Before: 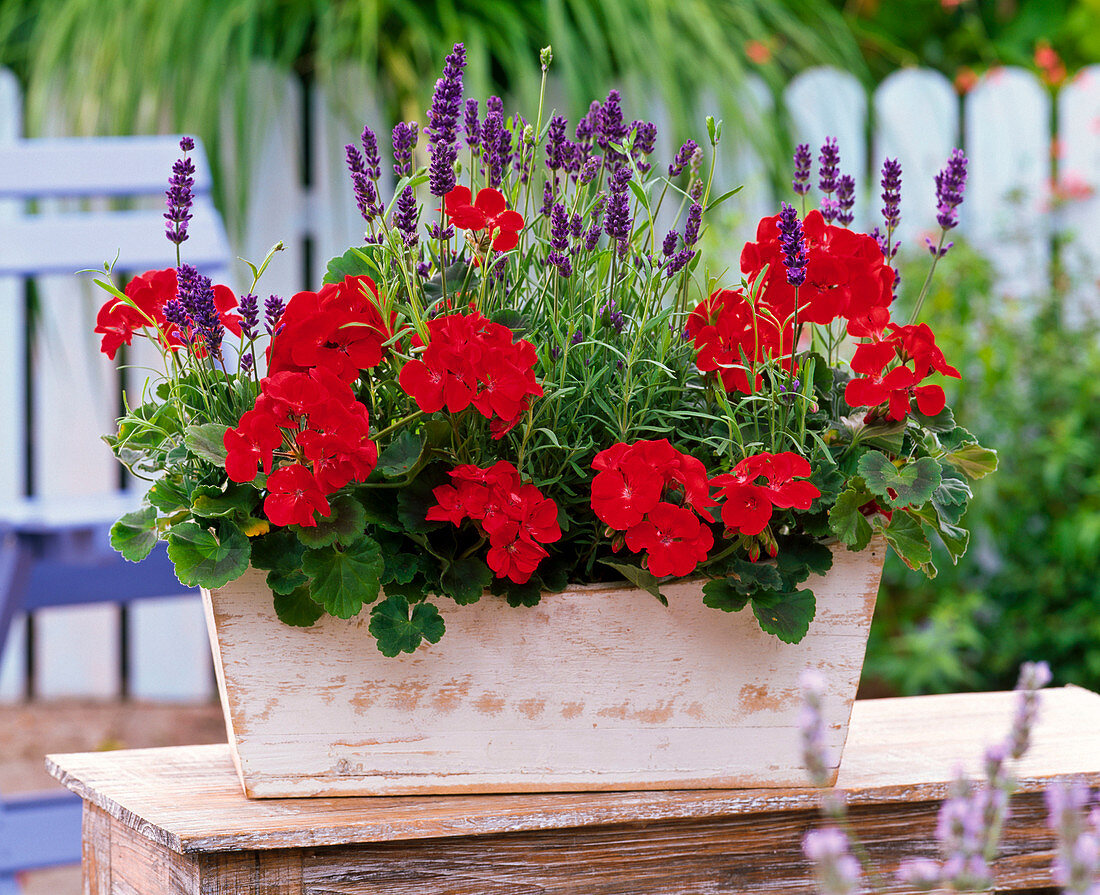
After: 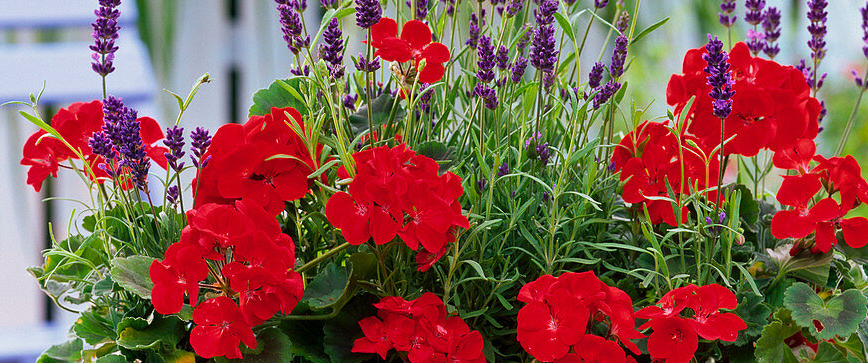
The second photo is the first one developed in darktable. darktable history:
crop: left 6.807%, top 18.804%, right 14.28%, bottom 40.597%
